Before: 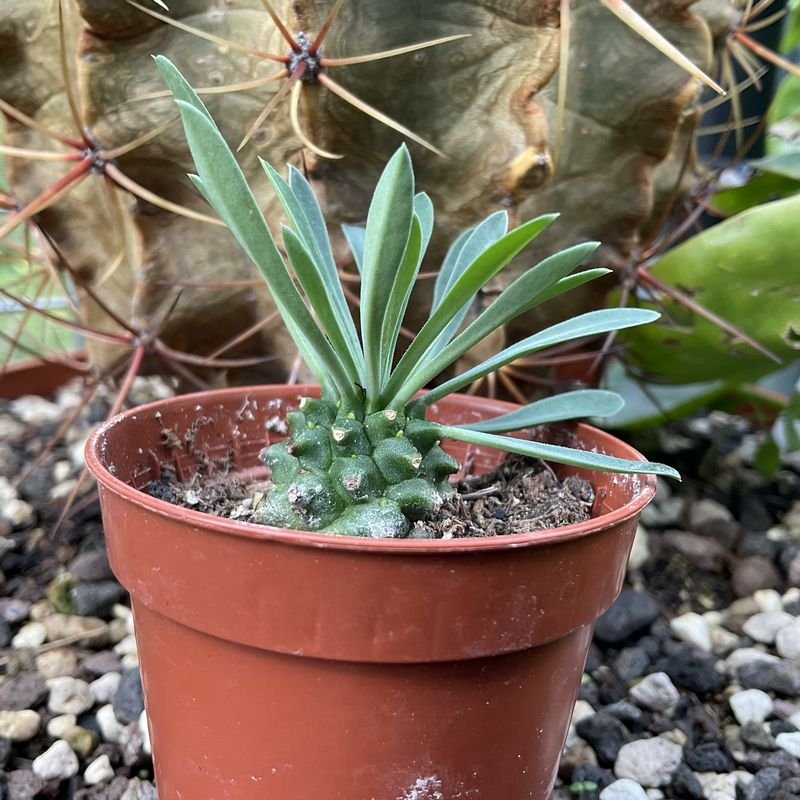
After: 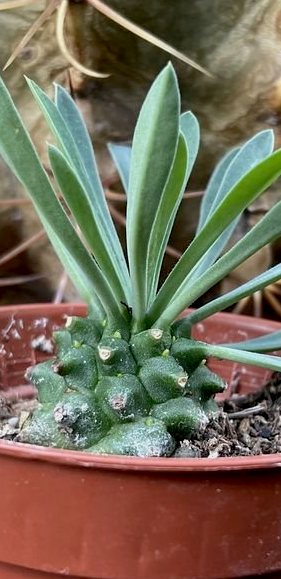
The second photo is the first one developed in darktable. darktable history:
crop and rotate: left 29.476%, top 10.214%, right 35.32%, bottom 17.333%
exposure: black level correction 0.009, exposure -0.159 EV, compensate highlight preservation false
